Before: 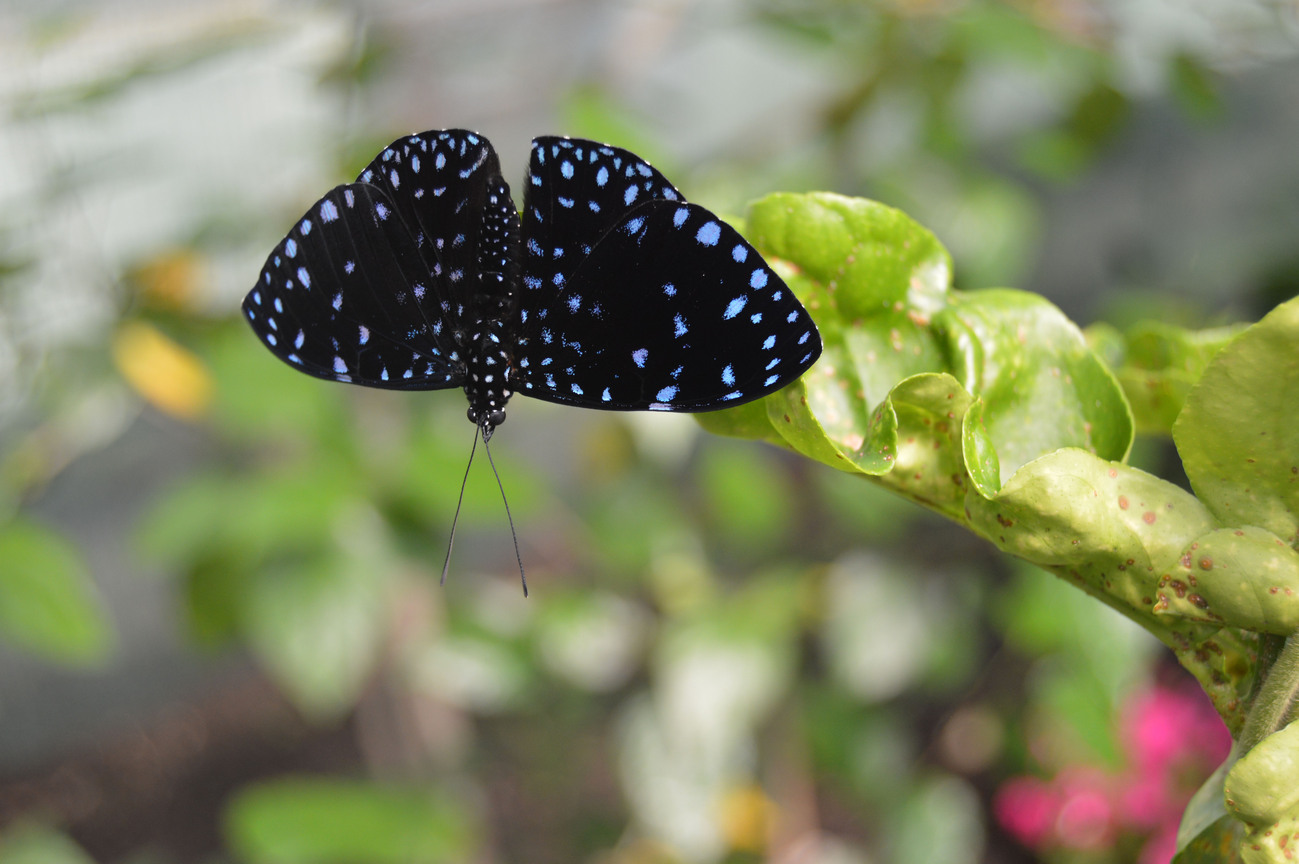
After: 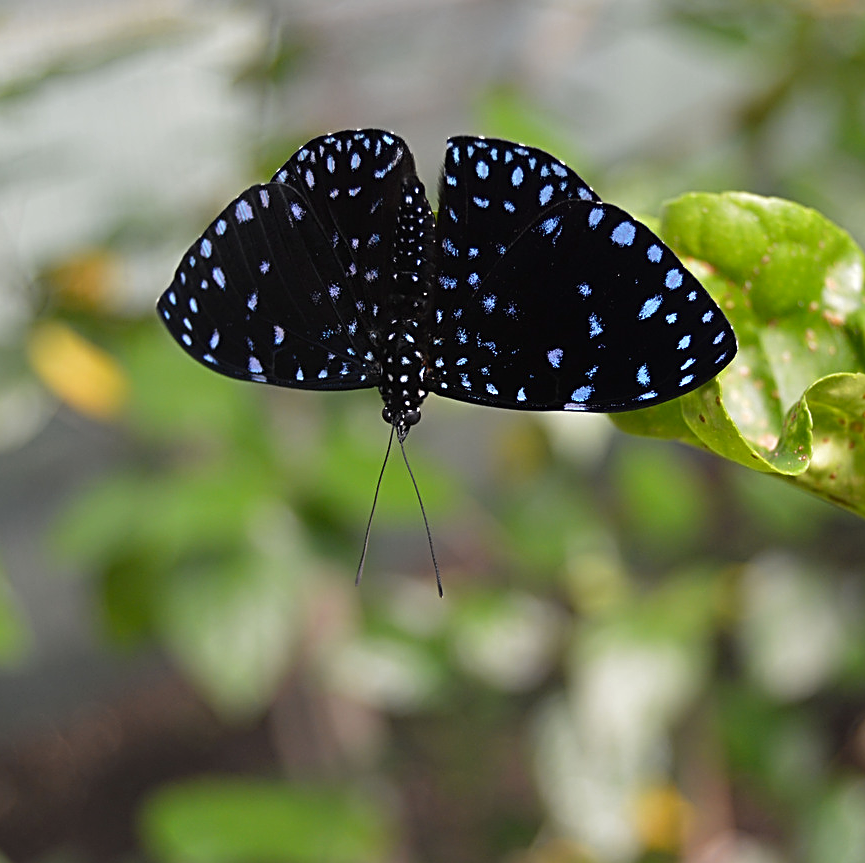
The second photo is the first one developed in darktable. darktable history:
sharpen: radius 2.543, amount 0.636
crop and rotate: left 6.617%, right 26.717%
contrast brightness saturation: brightness -0.09
